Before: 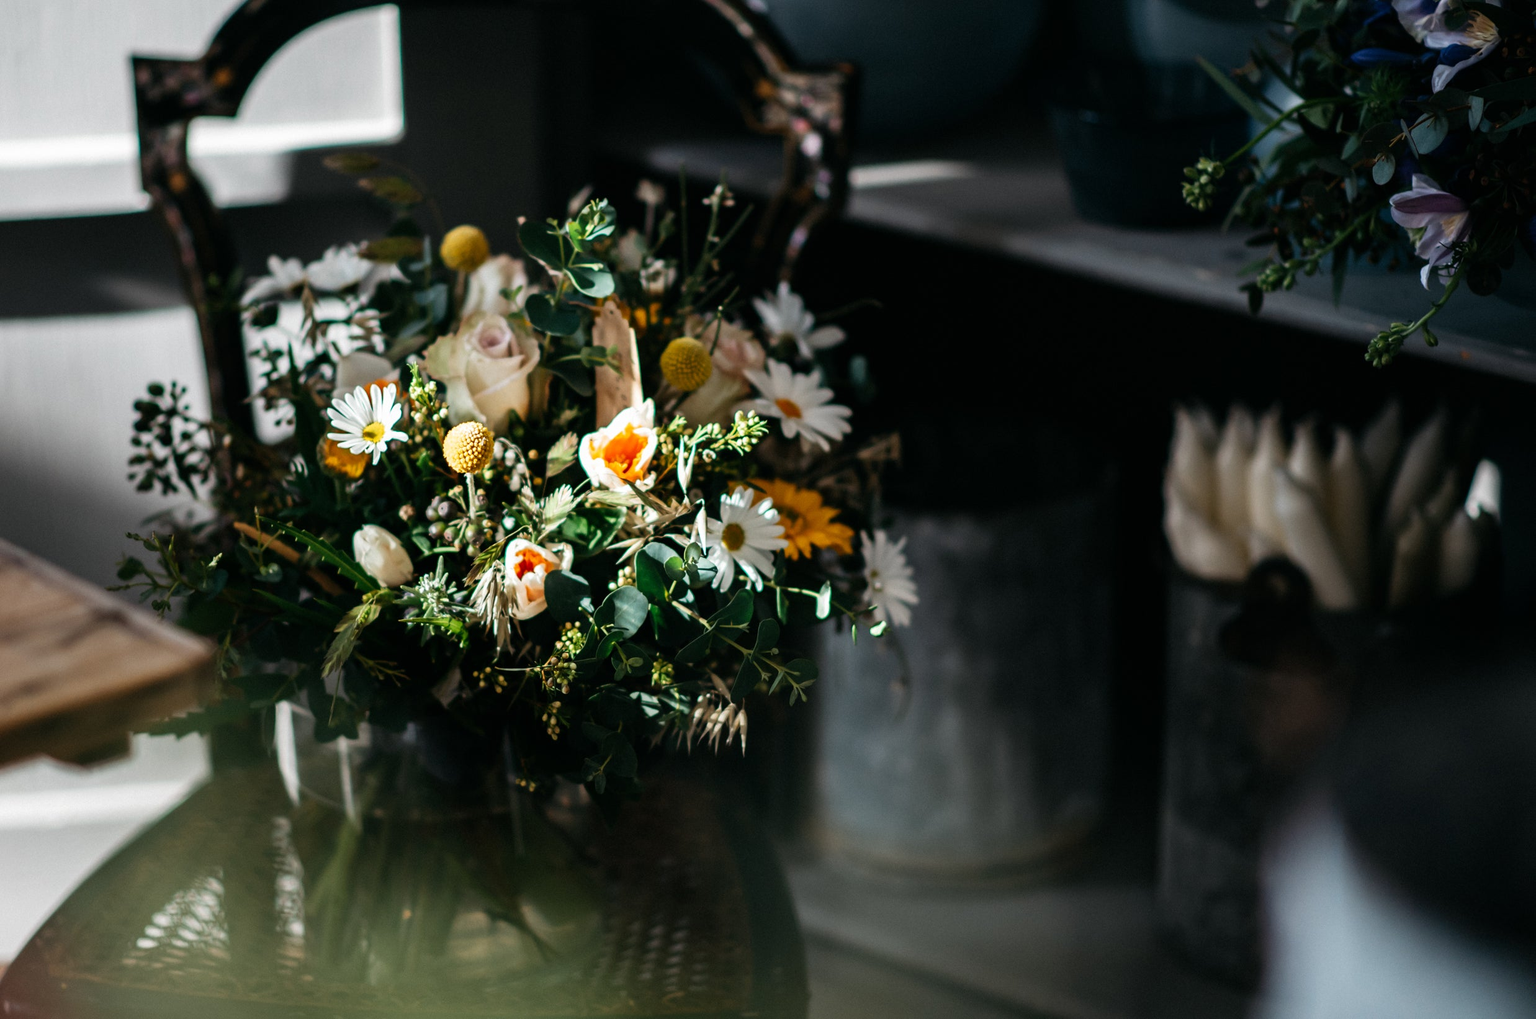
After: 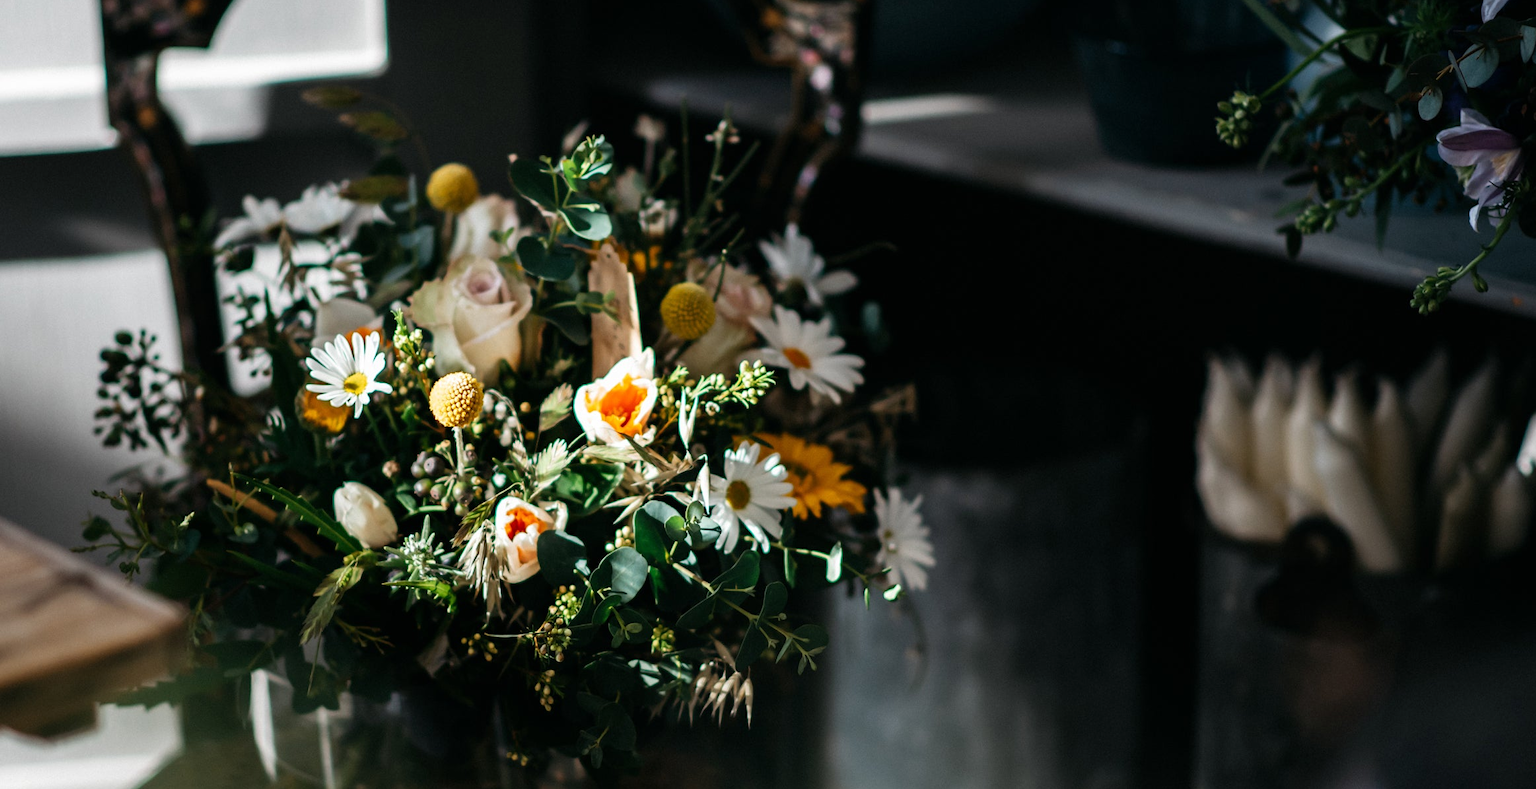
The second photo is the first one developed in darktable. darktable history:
crop: left 2.59%, top 7.072%, right 3.408%, bottom 20.148%
